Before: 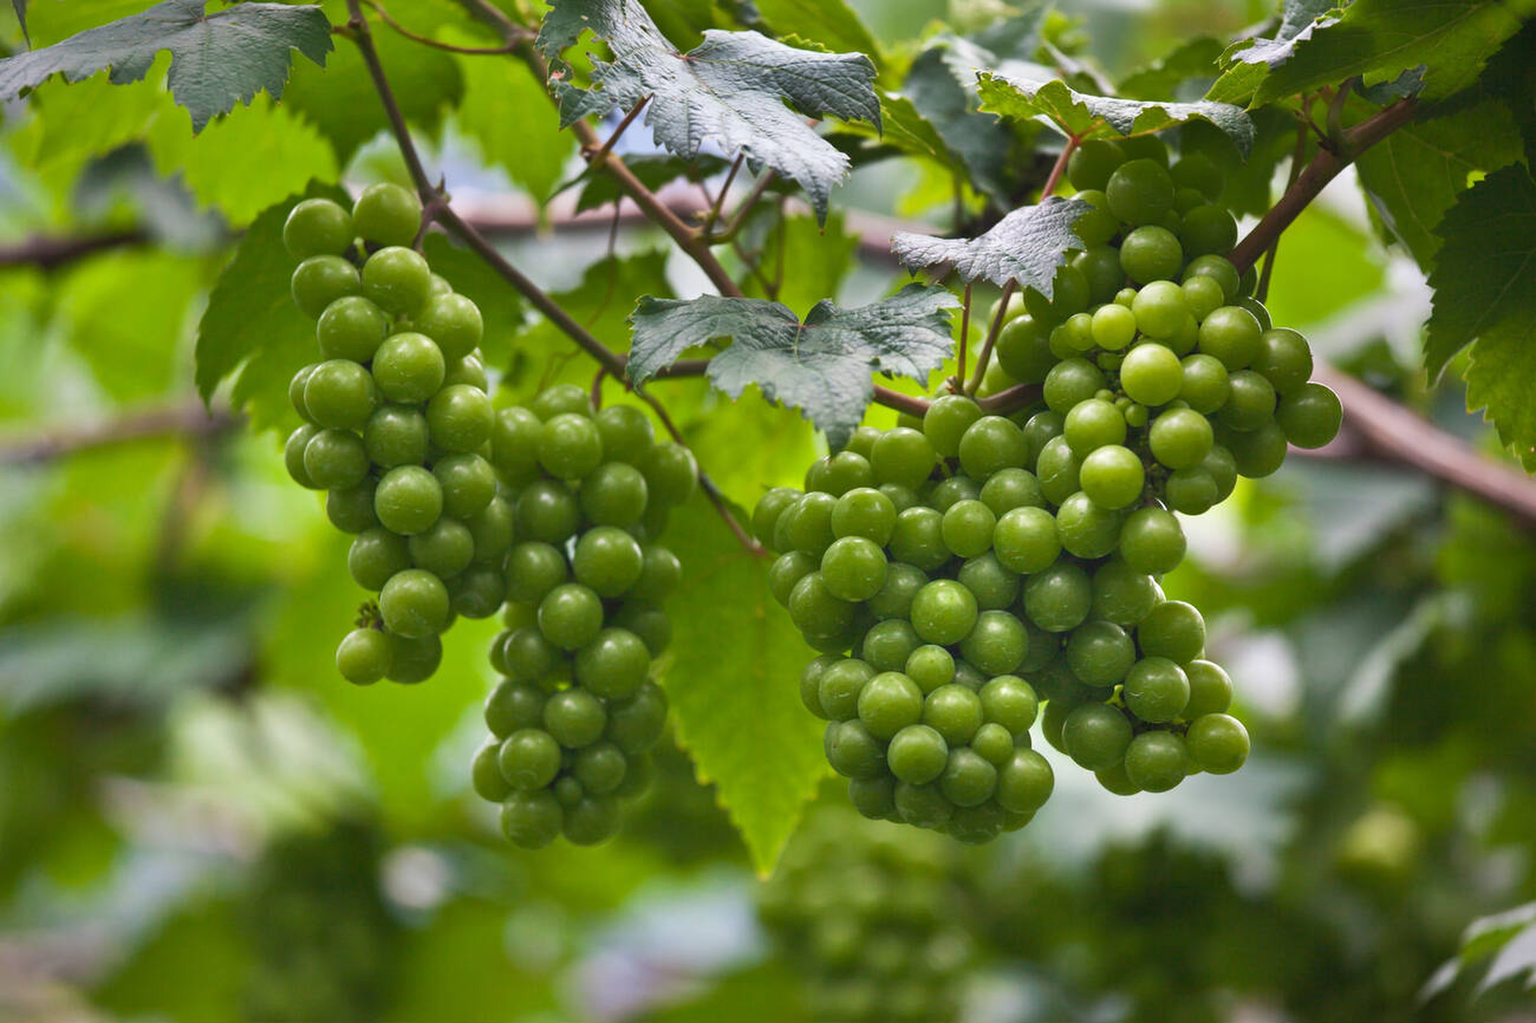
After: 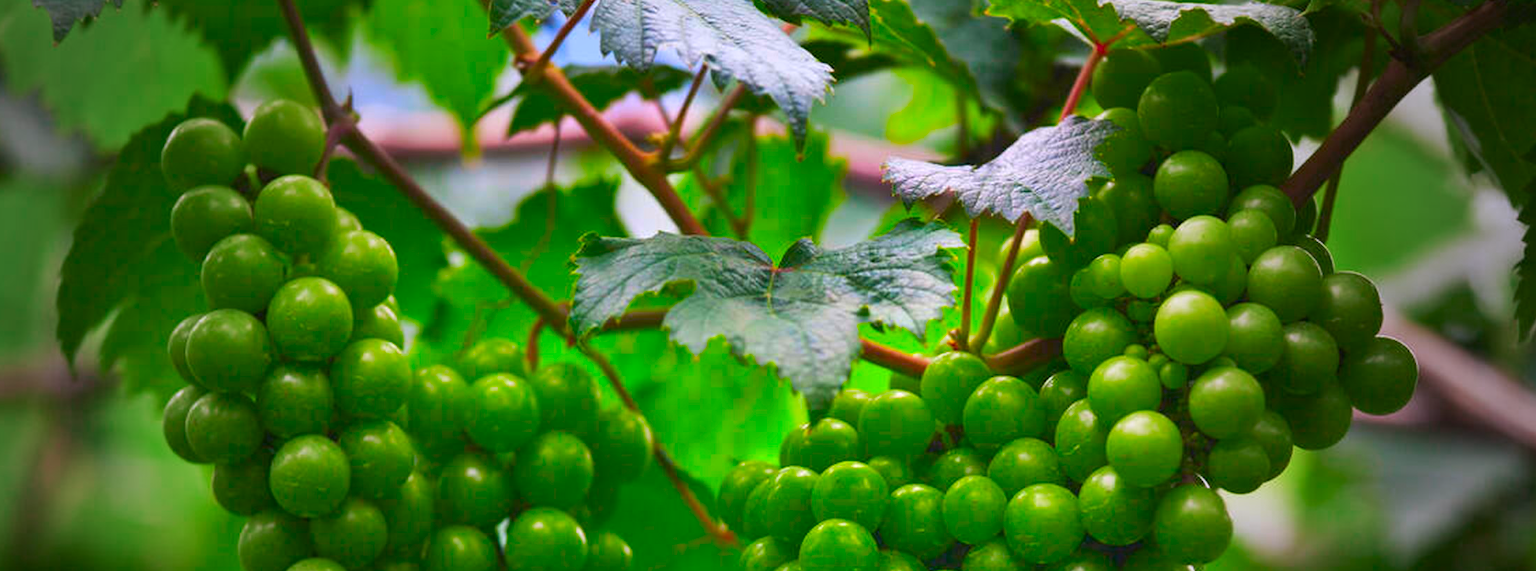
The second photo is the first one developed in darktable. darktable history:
crop and rotate: left 9.622%, top 9.752%, right 6.076%, bottom 43.176%
color correction: highlights a* 1.55, highlights b* -1.71, saturation 2.49
vignetting: fall-off start 33.49%, fall-off radius 64.91%, center (-0.029, 0.24), width/height ratio 0.963
tone curve: curves: ch1 [(0, 0) (0.173, 0.145) (0.467, 0.477) (0.808, 0.611) (1, 1)]; ch2 [(0, 0) (0.255, 0.314) (0.498, 0.509) (0.694, 0.64) (1, 1)], color space Lab, linked channels, preserve colors none
